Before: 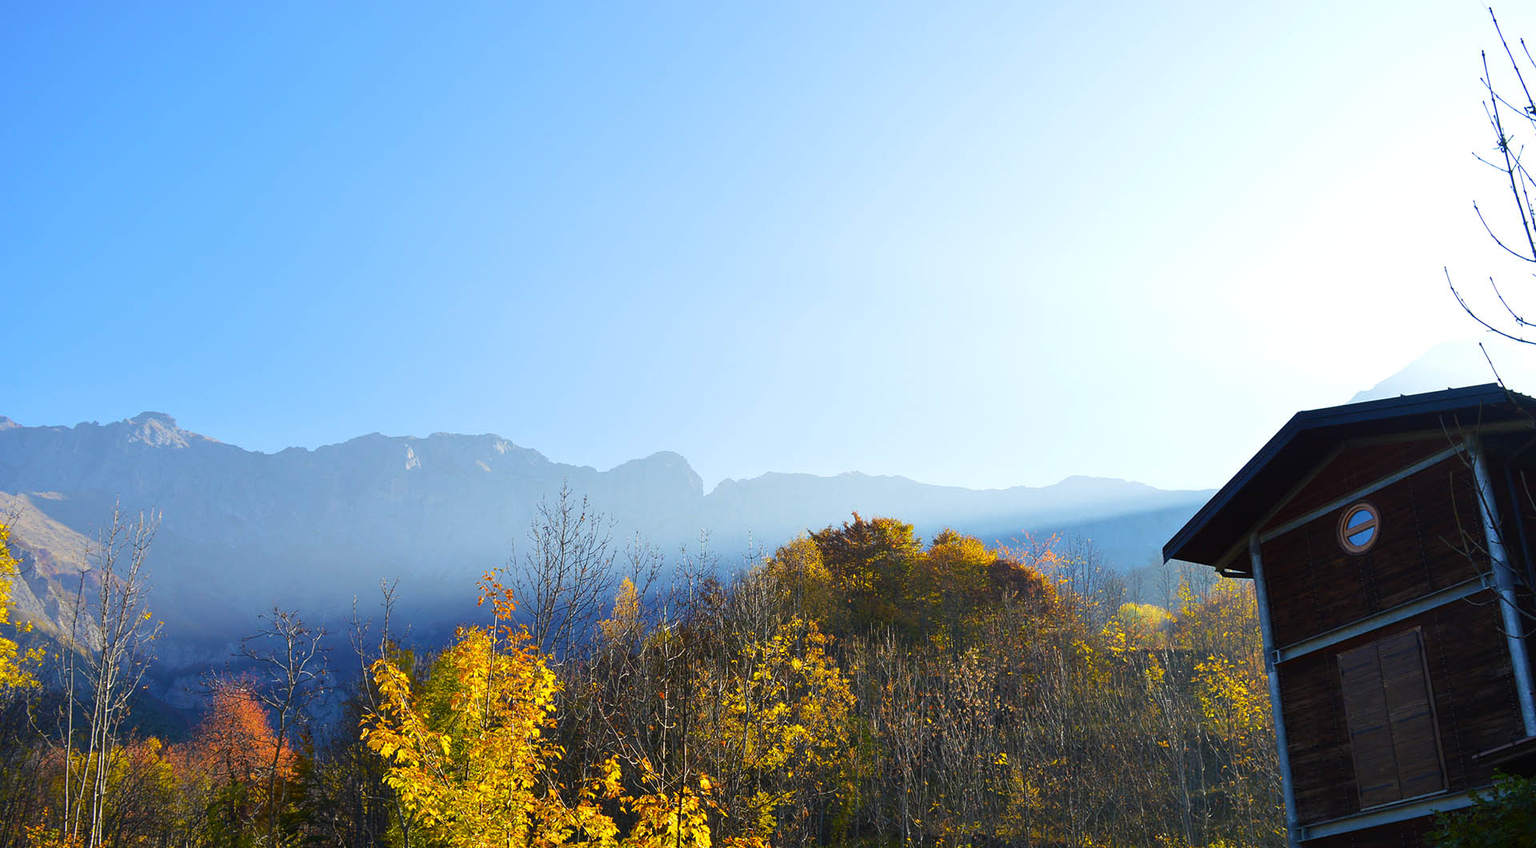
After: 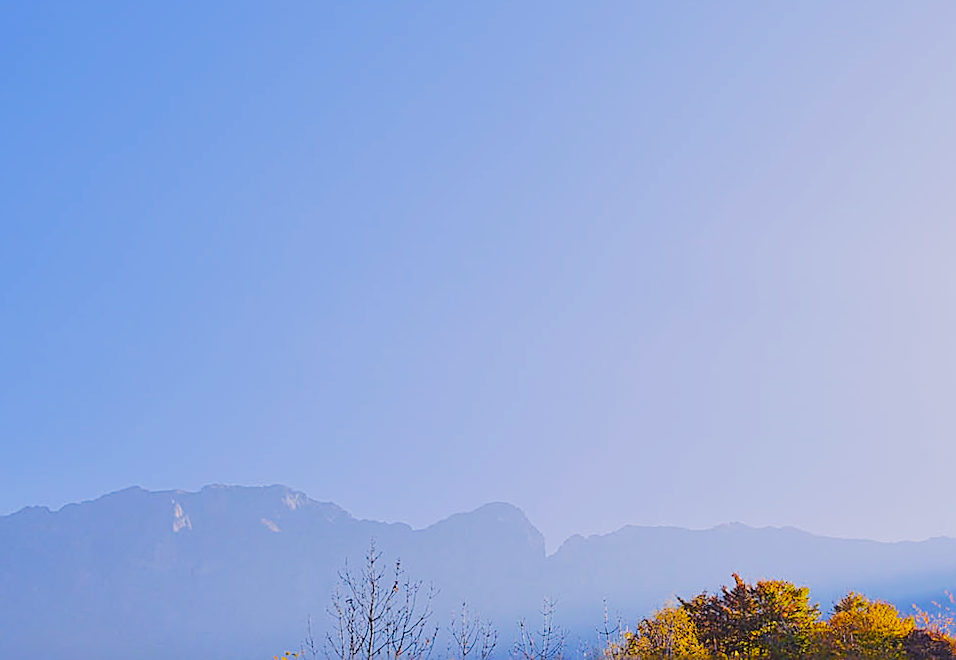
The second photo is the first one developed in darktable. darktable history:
sharpen: amount 1
white balance: red 1.066, blue 1.119
filmic rgb: black relative exposure -7.32 EV, white relative exposure 5.09 EV, hardness 3.2
color balance rgb: perceptual saturation grading › global saturation 25%, perceptual brilliance grading › mid-tones 10%, perceptual brilliance grading › shadows 15%, global vibrance 20%
rotate and perspective: rotation -1.17°, automatic cropping off
crop: left 17.835%, top 7.675%, right 32.881%, bottom 32.213%
